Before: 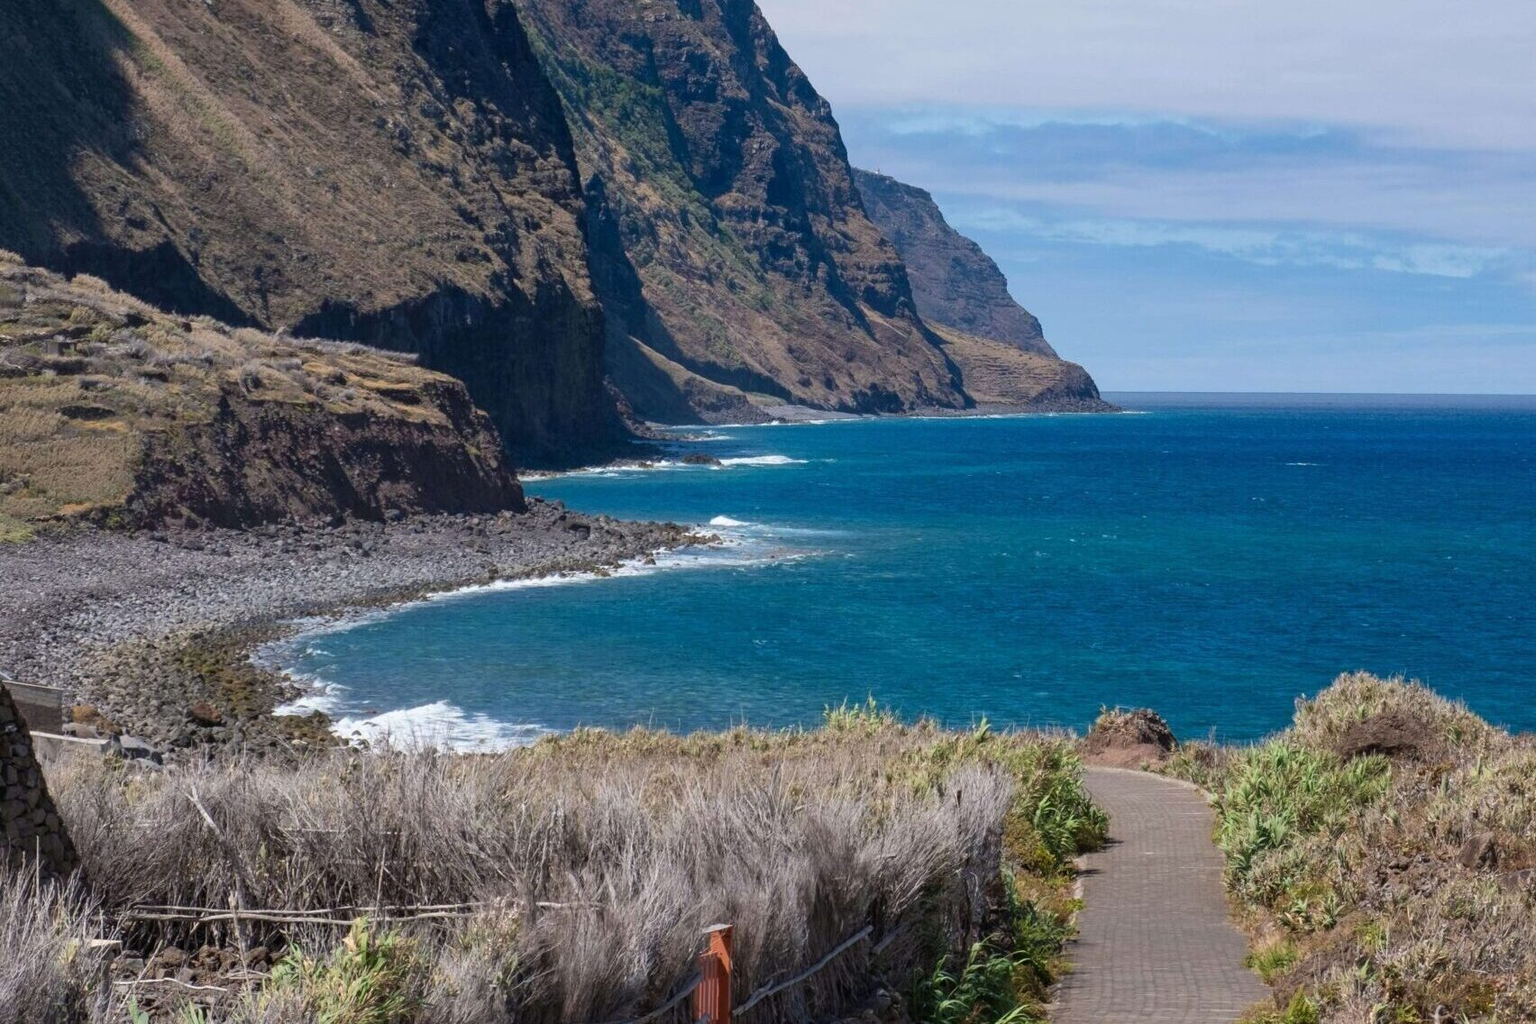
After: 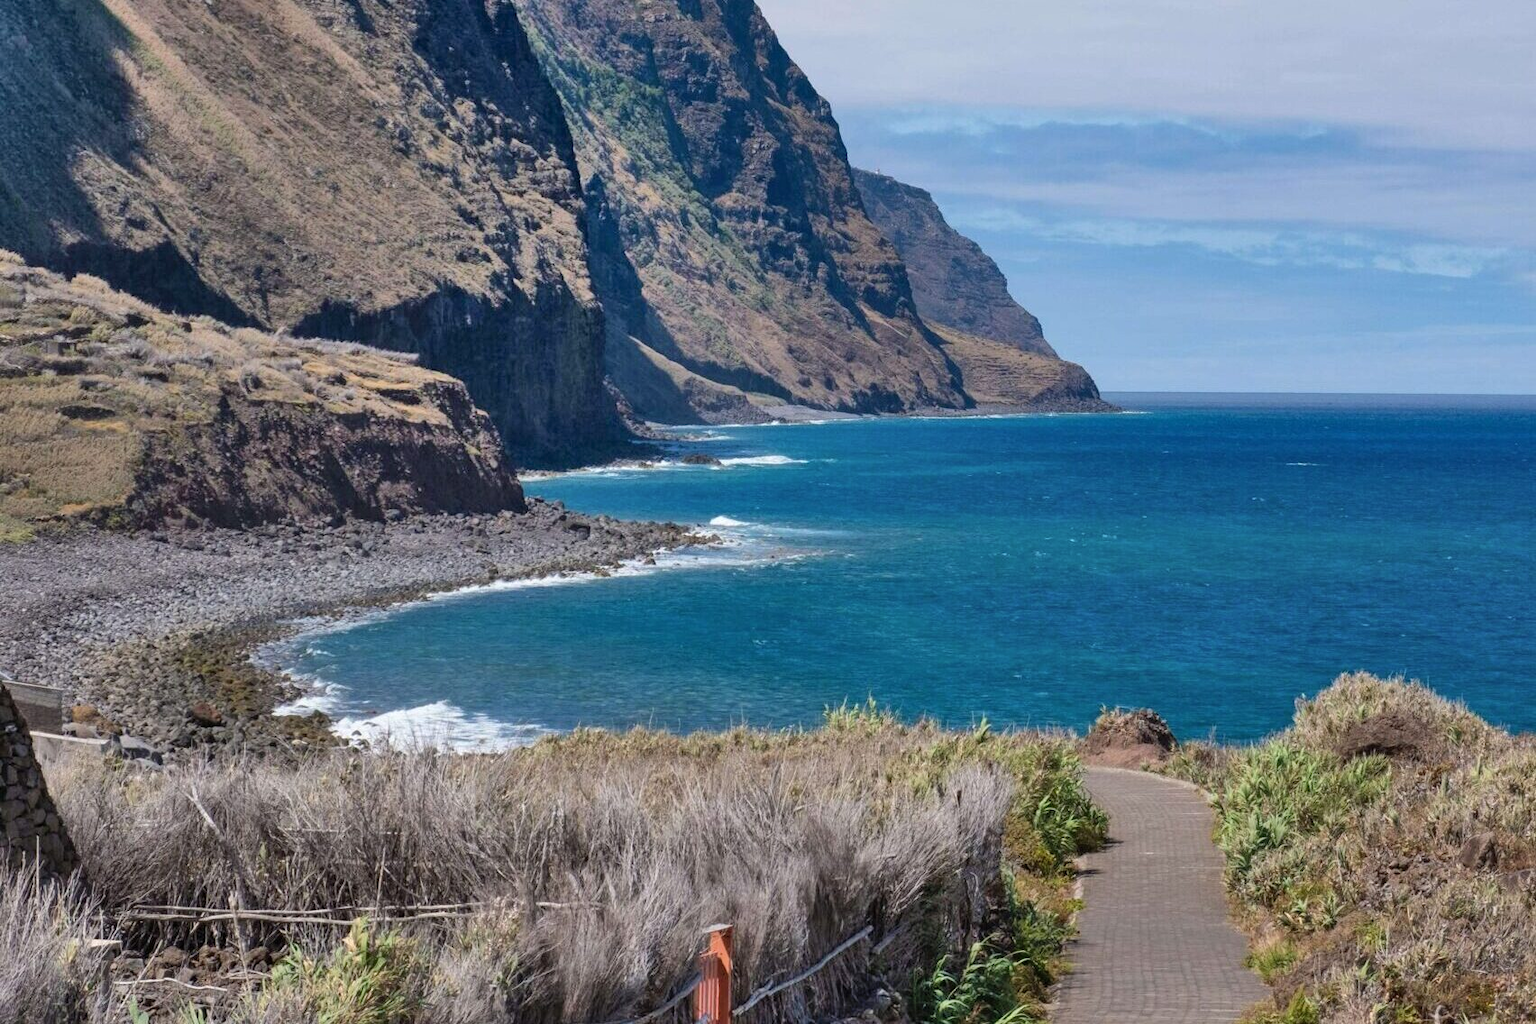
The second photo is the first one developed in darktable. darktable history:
shadows and highlights: shadows 75.65, highlights -24.32, soften with gaussian
